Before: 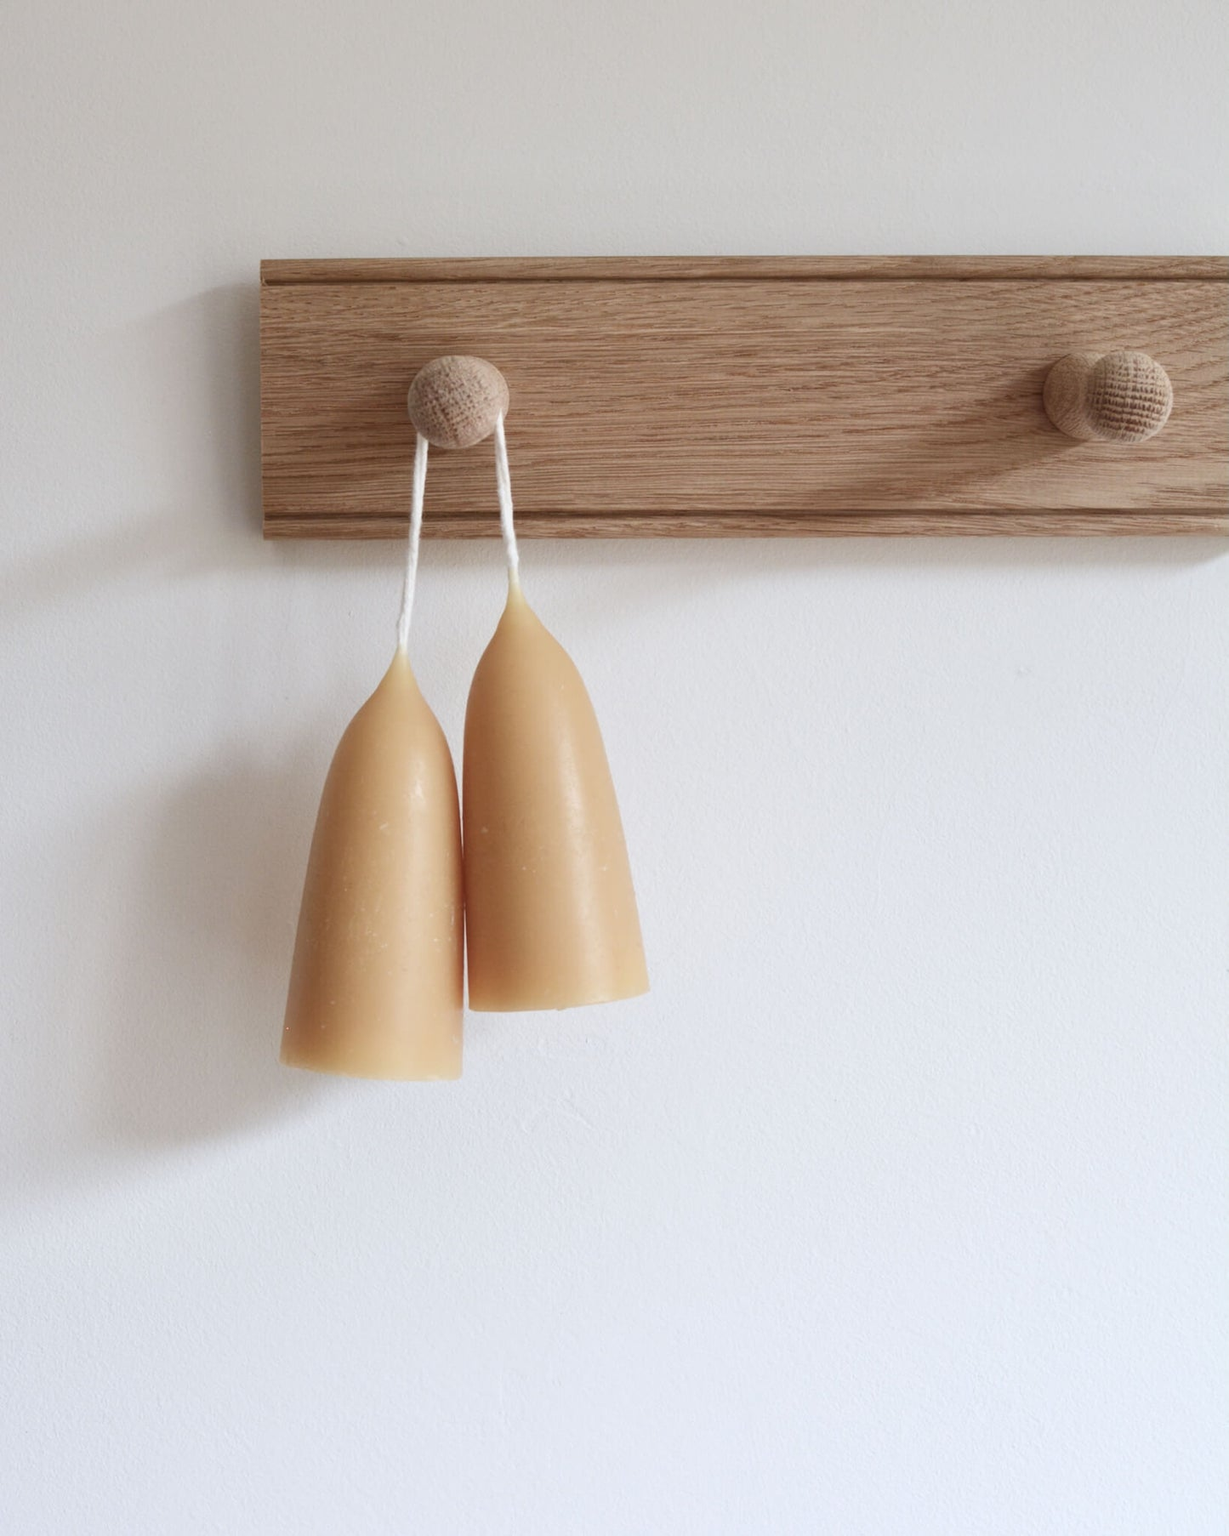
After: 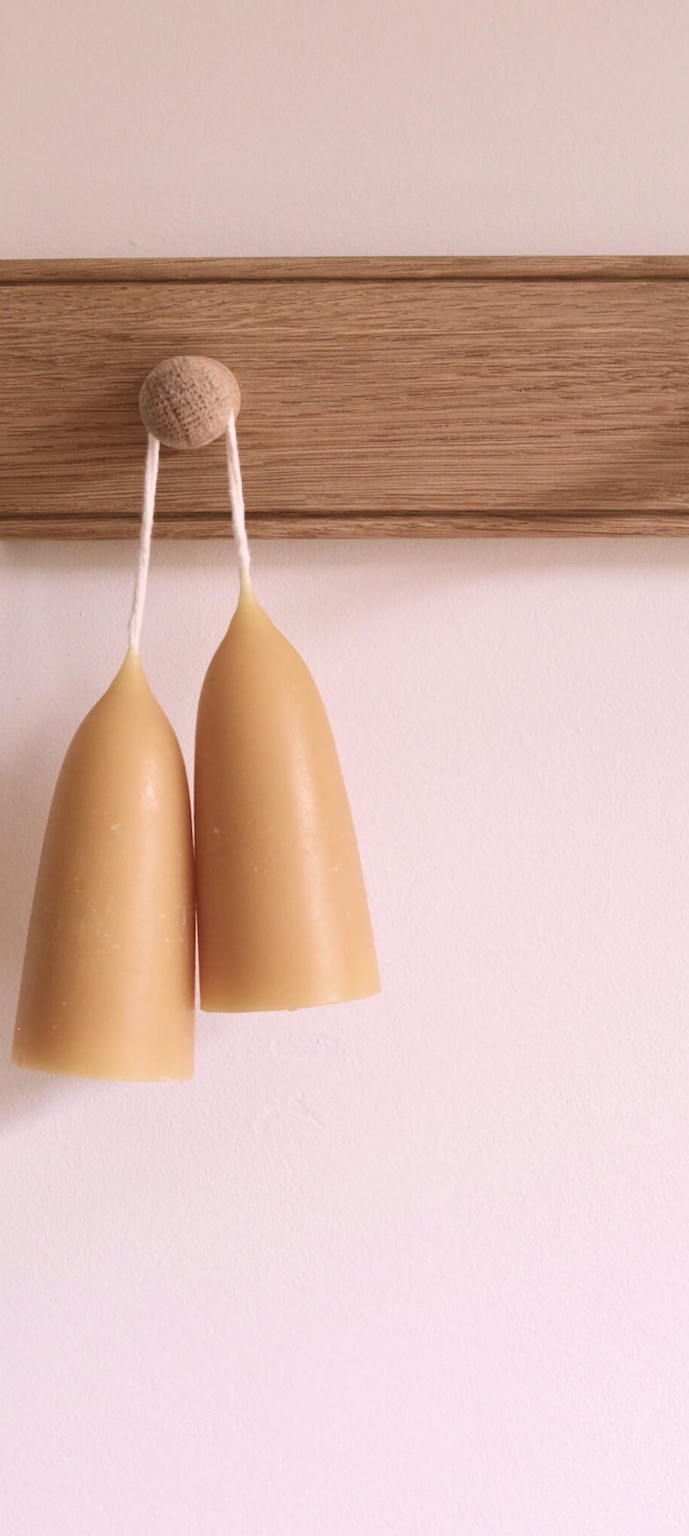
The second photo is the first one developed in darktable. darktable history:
color correction: highlights a* 8.1, highlights b* 4.4
velvia: on, module defaults
crop: left 21.886%, right 22.013%, bottom 0.004%
